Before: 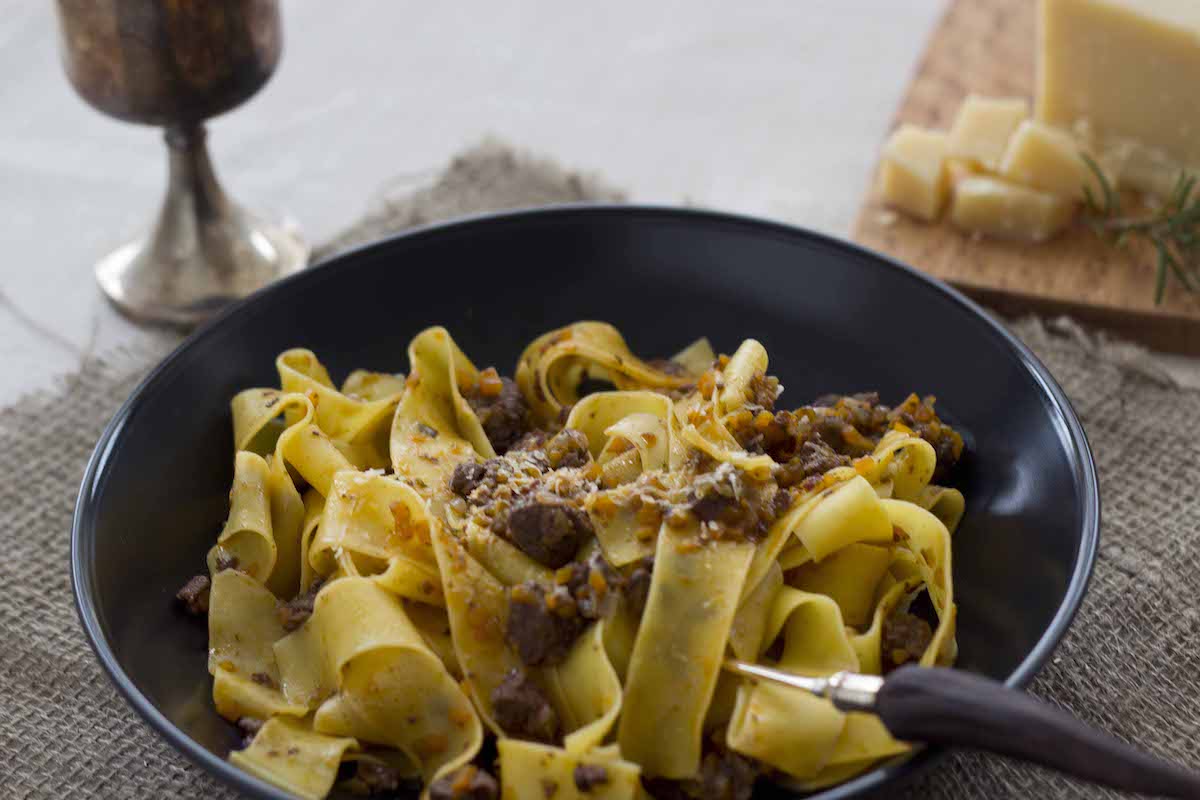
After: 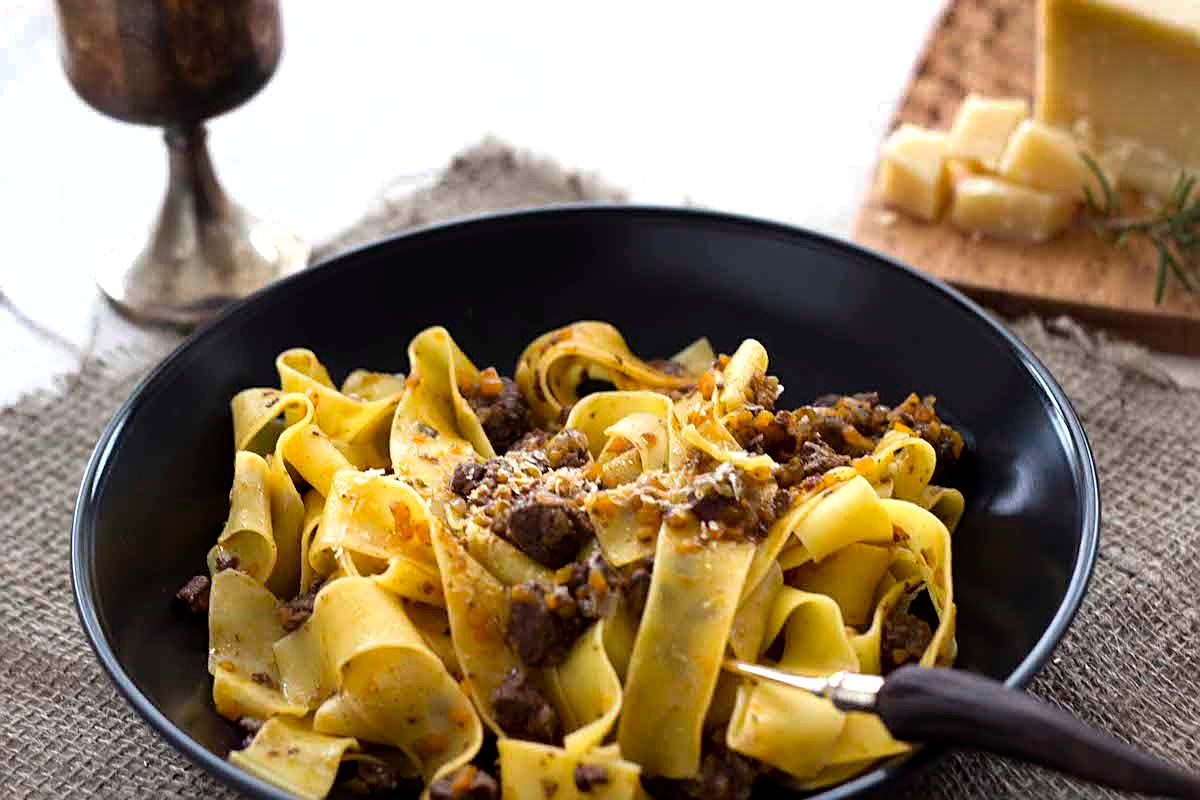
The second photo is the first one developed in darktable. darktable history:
shadows and highlights: shadows 24.3, highlights -78.63, soften with gaussian
sharpen: on, module defaults
tone equalizer: -8 EV -0.745 EV, -7 EV -0.709 EV, -6 EV -0.618 EV, -5 EV -0.379 EV, -3 EV 0.396 EV, -2 EV 0.6 EV, -1 EV 0.677 EV, +0 EV 0.748 EV, mask exposure compensation -0.503 EV
